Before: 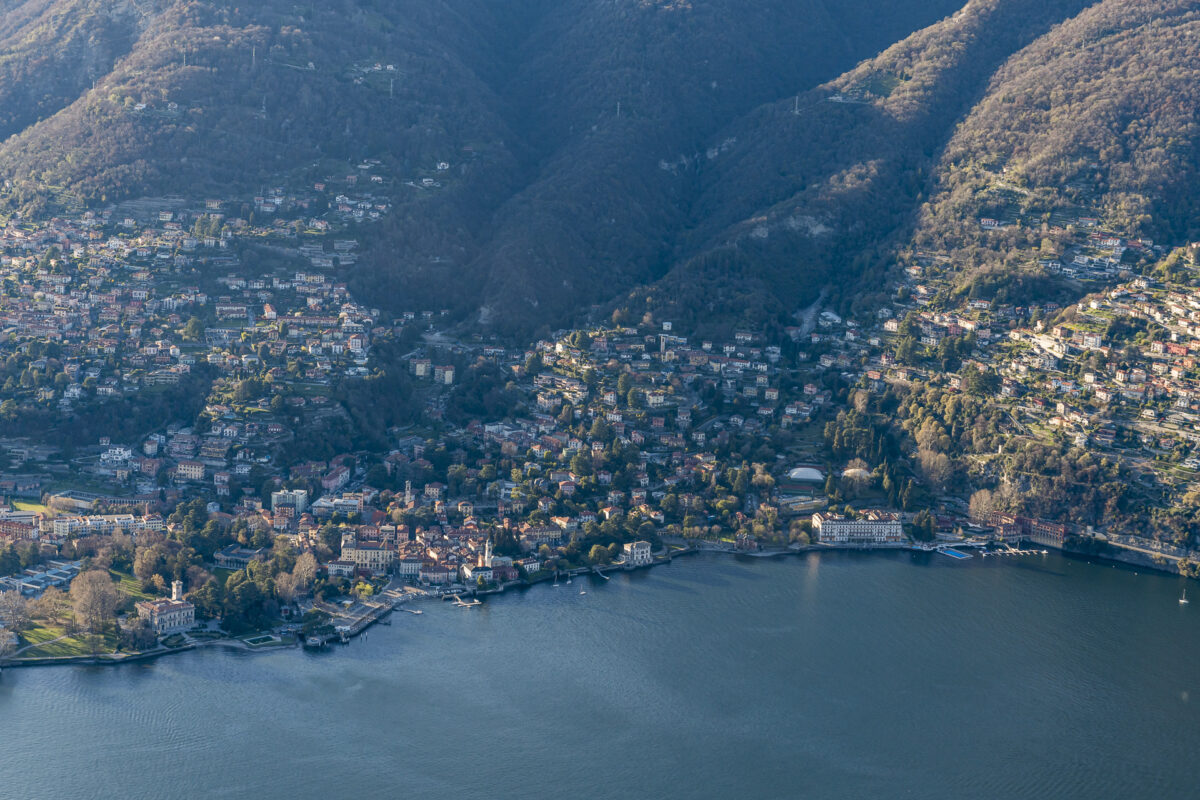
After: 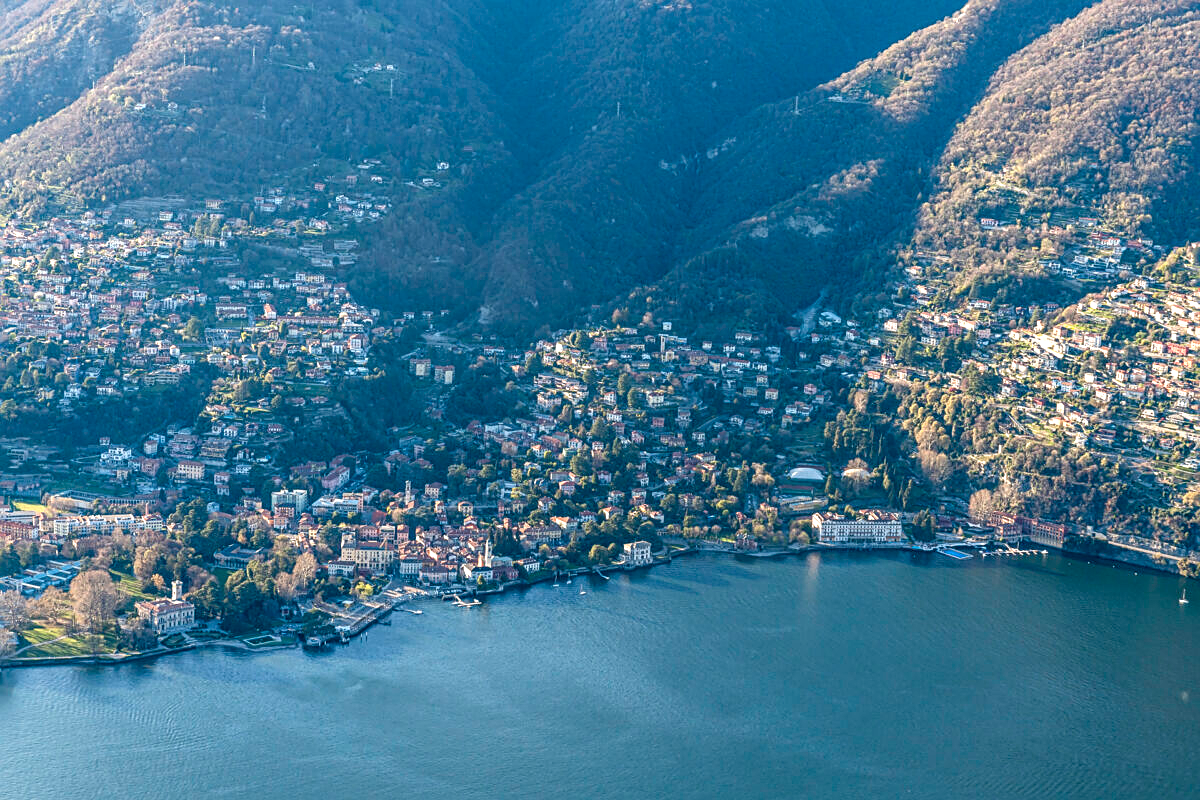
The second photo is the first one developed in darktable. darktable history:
sharpen: on, module defaults
local contrast: detail 110%
exposure: black level correction 0, exposure 0.7 EV, compensate exposure bias true, compensate highlight preservation false
